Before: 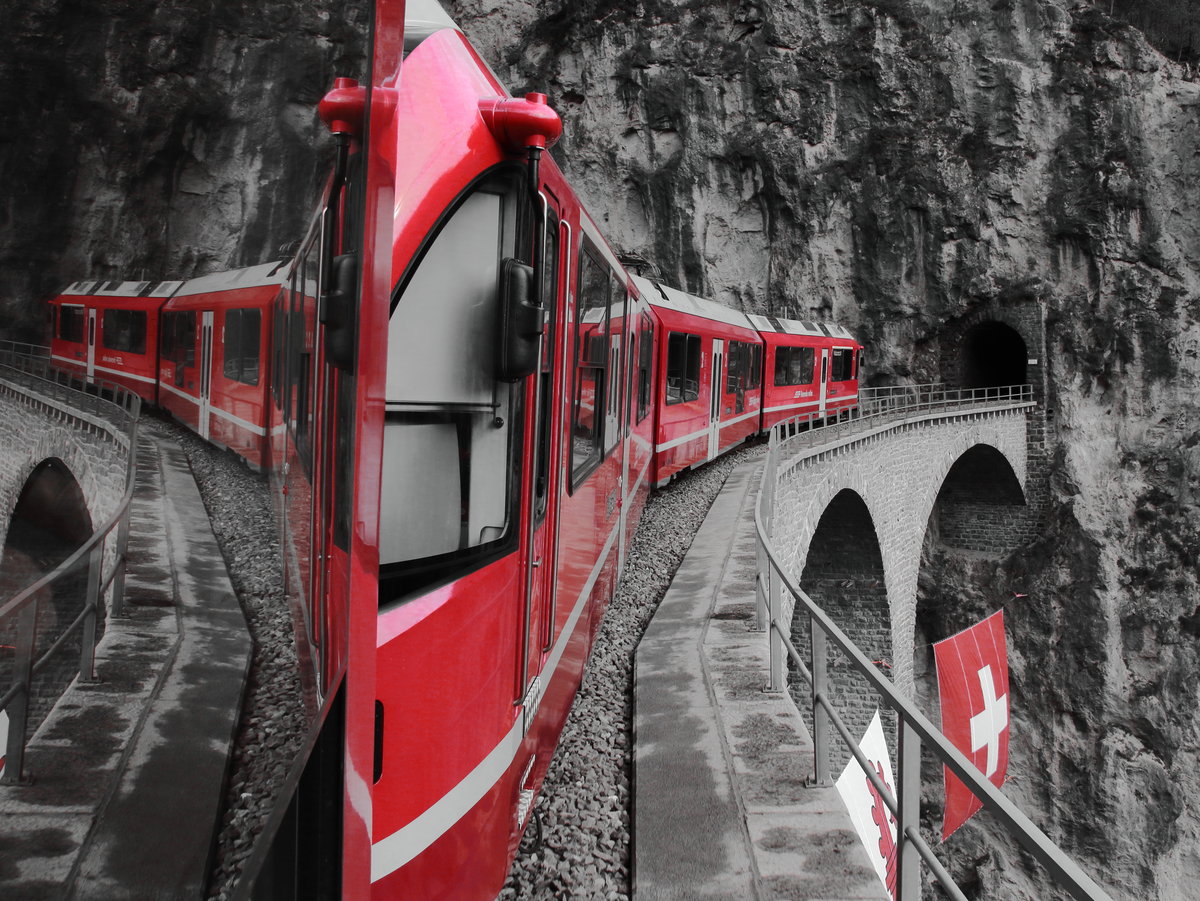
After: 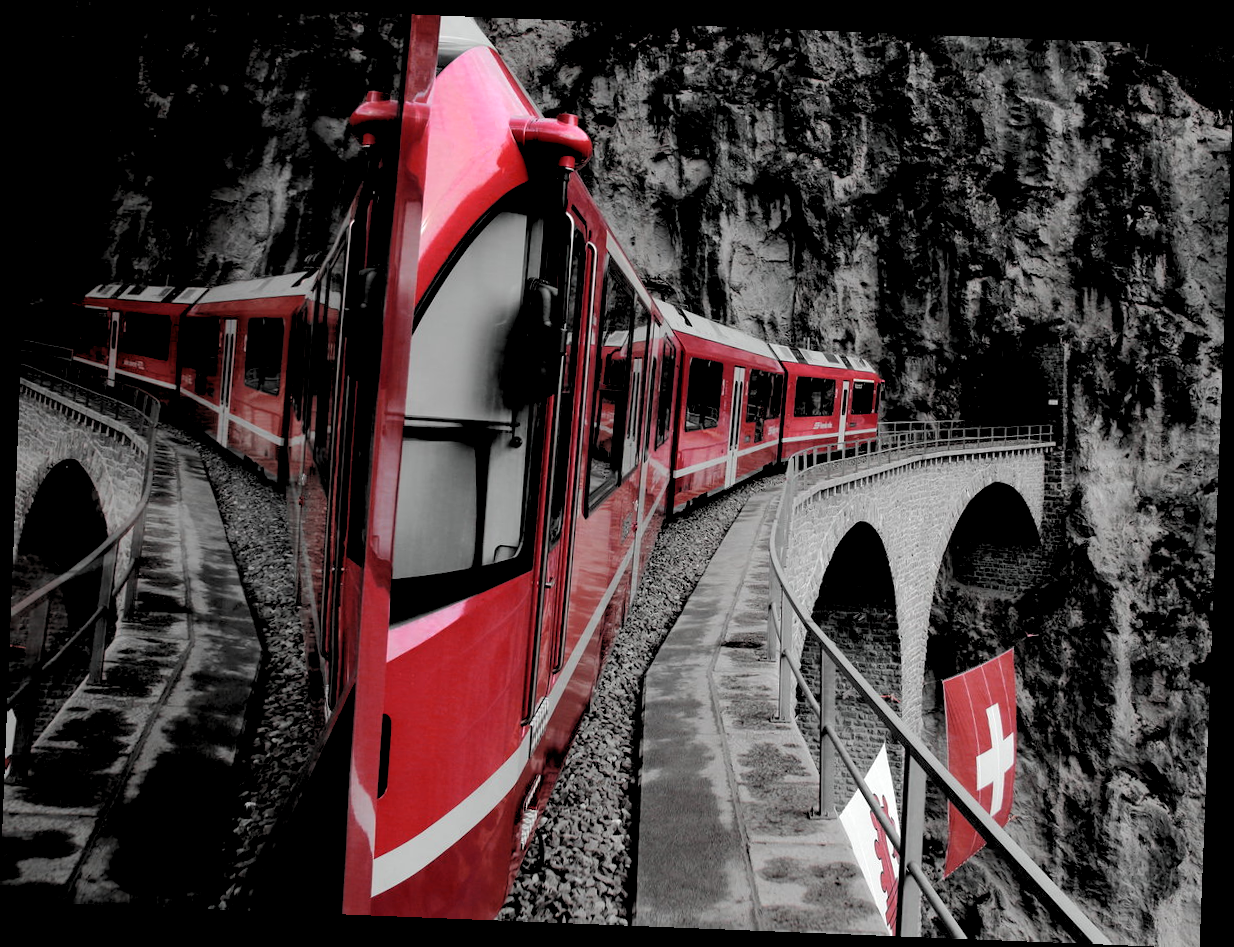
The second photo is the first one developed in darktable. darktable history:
rotate and perspective: rotation 2.27°, automatic cropping off
rgb levels: levels [[0.034, 0.472, 0.904], [0, 0.5, 1], [0, 0.5, 1]]
